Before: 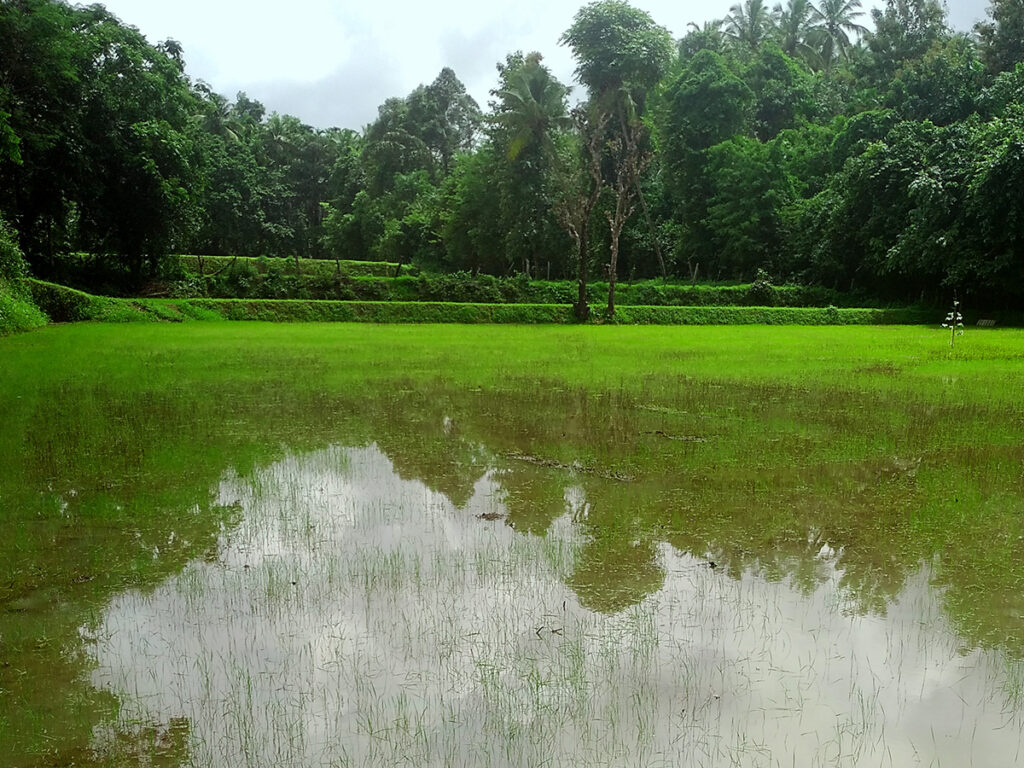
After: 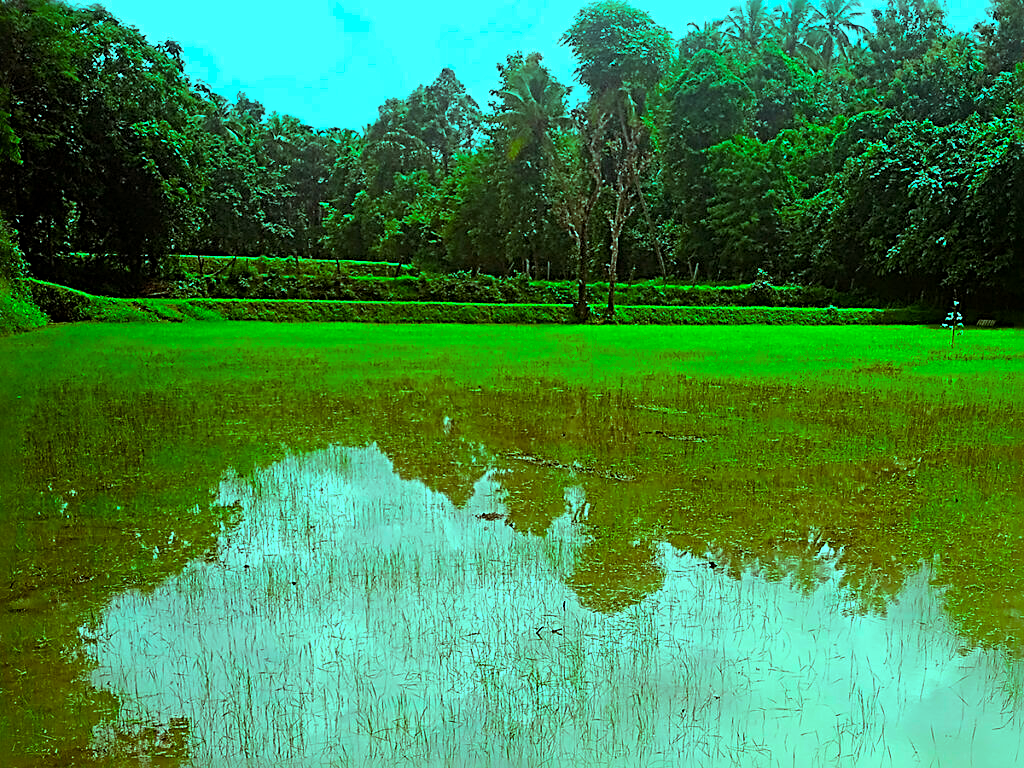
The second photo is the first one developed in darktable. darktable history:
color balance rgb: power › chroma 0.682%, power › hue 60°, highlights gain › chroma 7.479%, highlights gain › hue 186.46°, perceptual saturation grading › global saturation 29.462%, perceptual brilliance grading › highlights 7.339%, perceptual brilliance grading › mid-tones 3.902%, perceptual brilliance grading › shadows 1.657%, global vibrance 20%
sharpen: radius 3.639, amount 0.941
